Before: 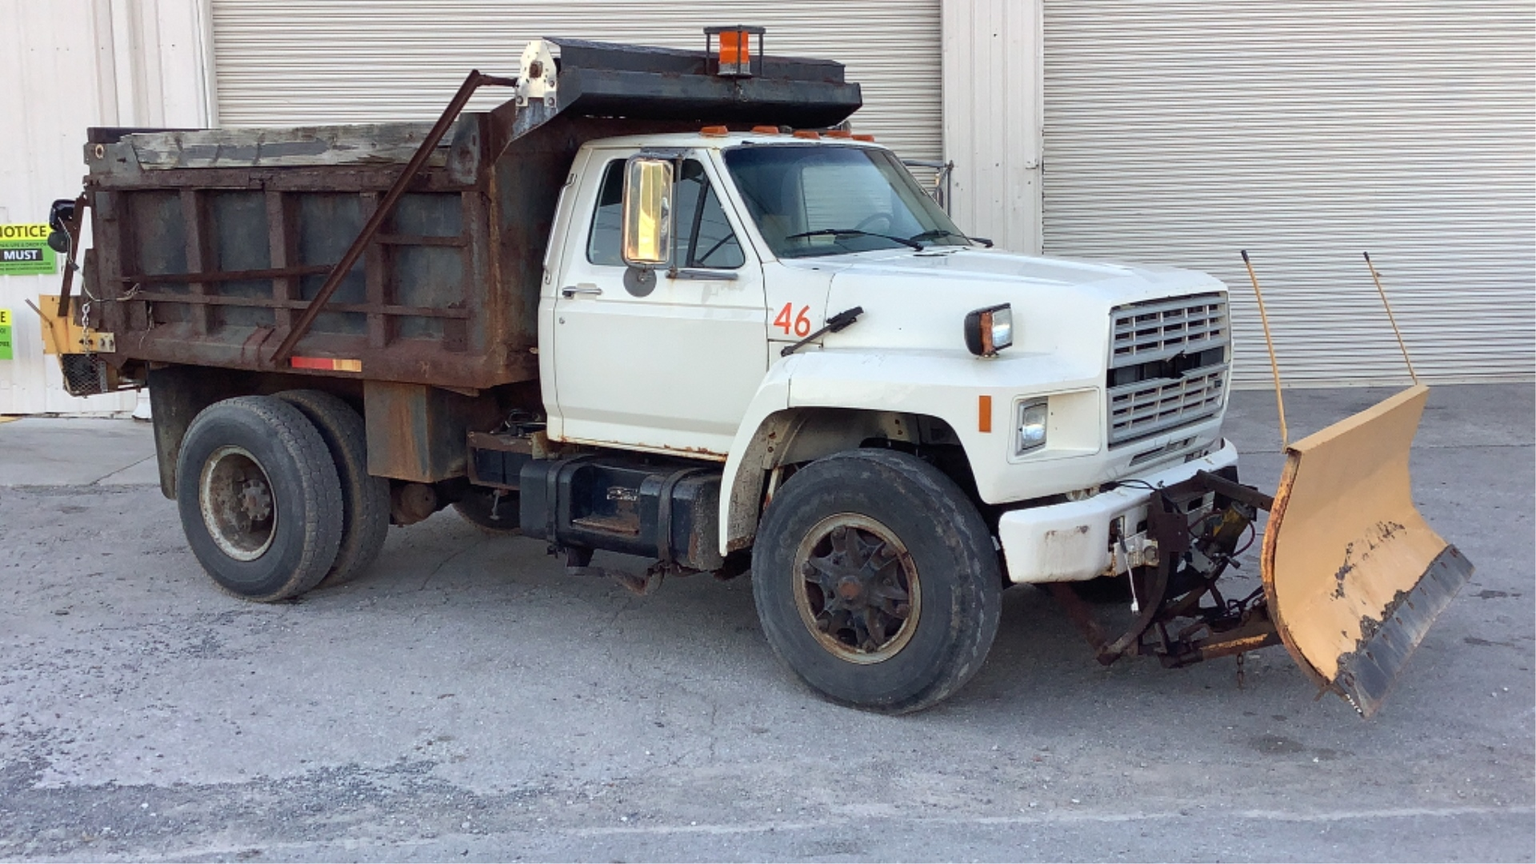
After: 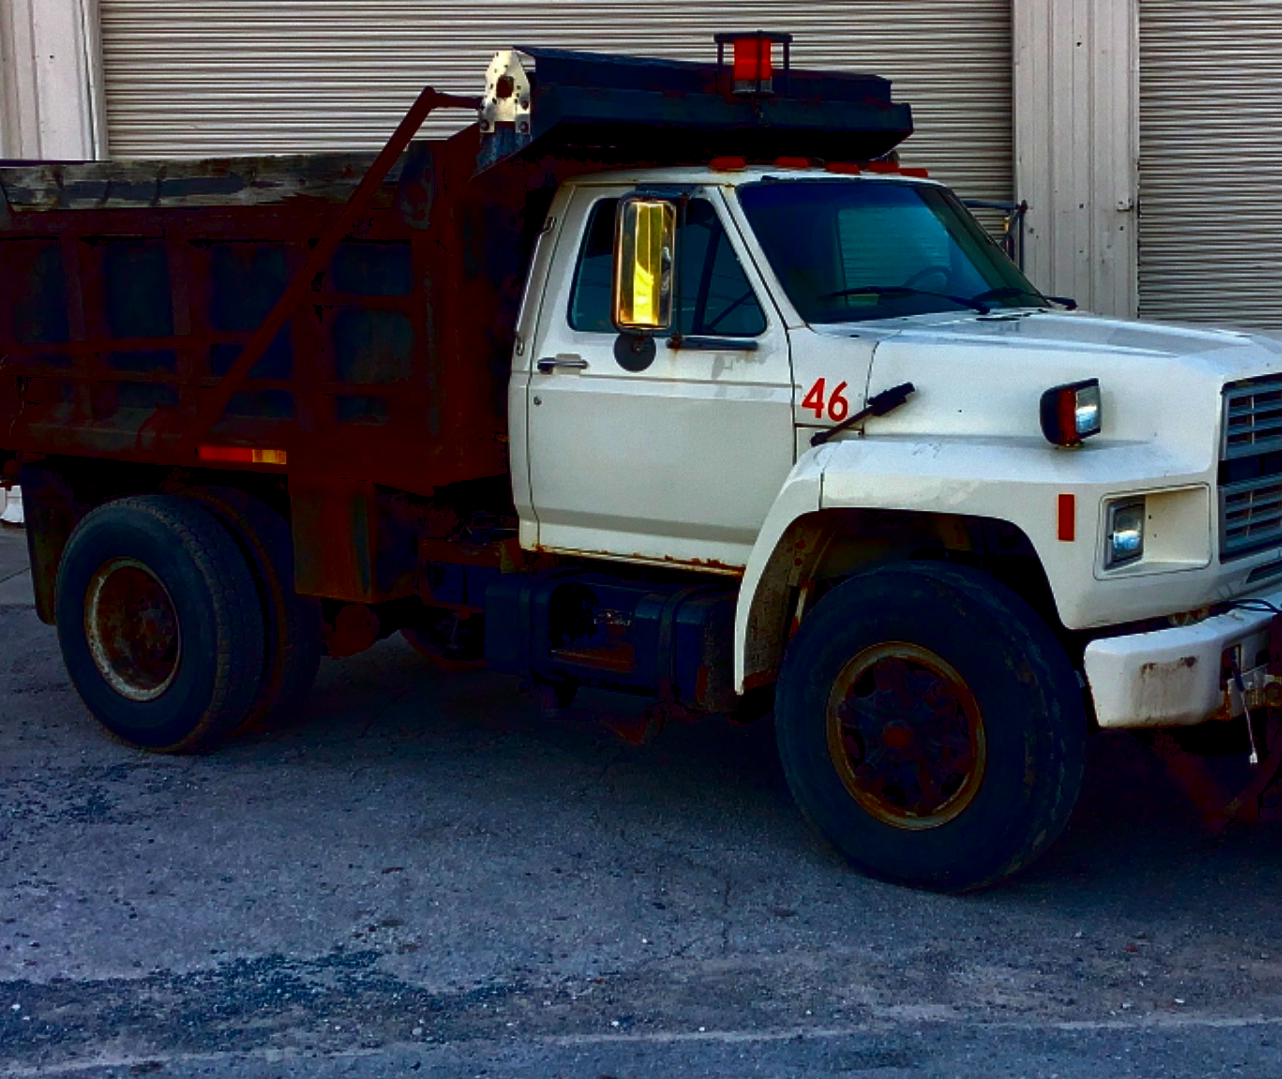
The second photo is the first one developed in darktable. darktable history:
local contrast: mode bilateral grid, contrast 10, coarseness 24, detail 115%, midtone range 0.2
levels: mode automatic
crop and rotate: left 8.621%, right 24.578%
exposure: black level correction 0.005, exposure 0.015 EV, compensate exposure bias true, compensate highlight preservation false
contrast brightness saturation: brightness -0.98, saturation 0.991
